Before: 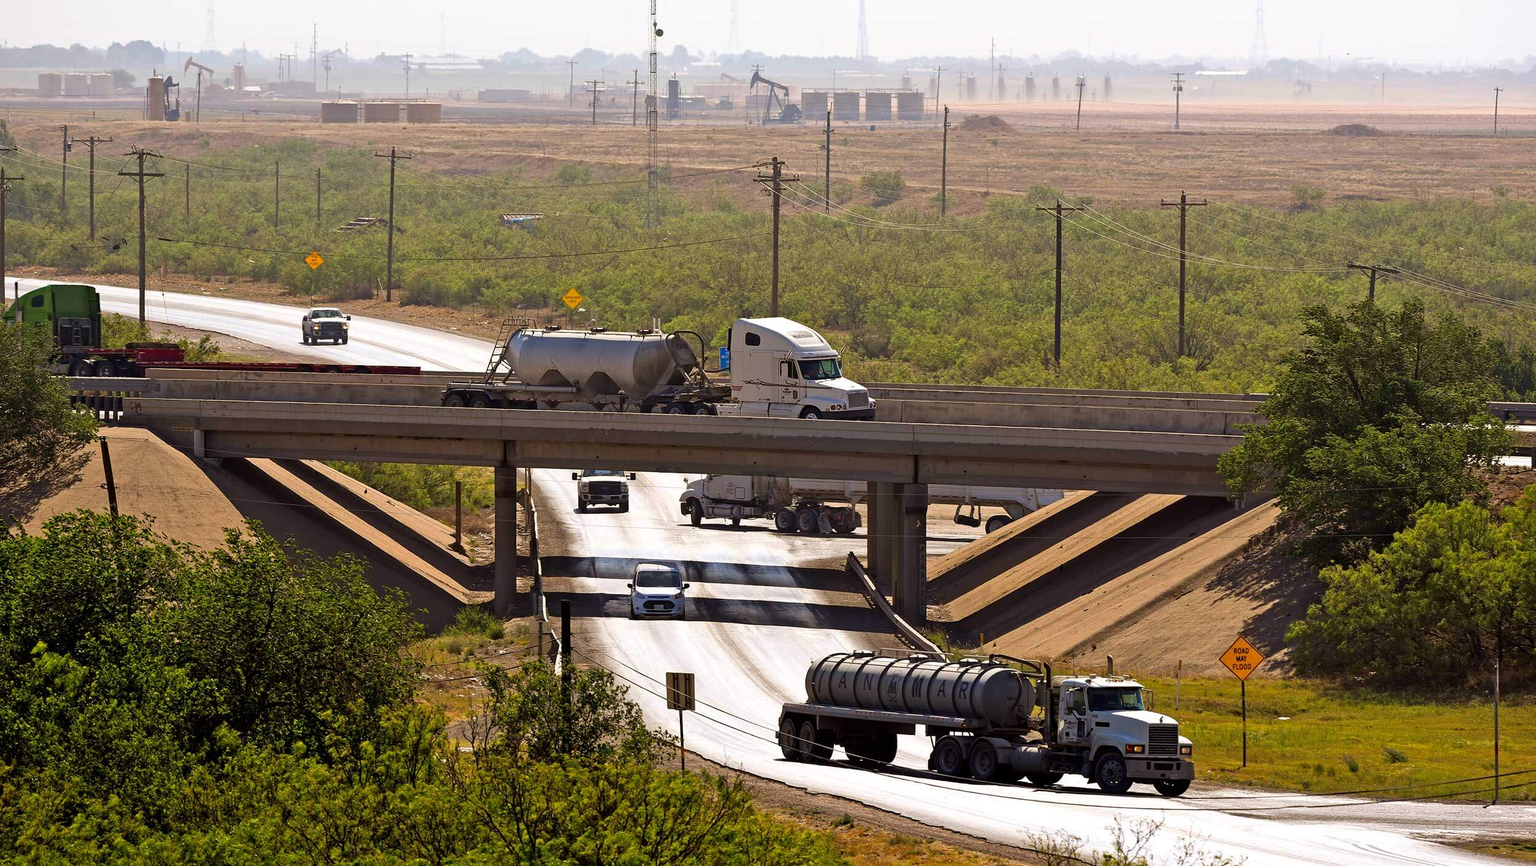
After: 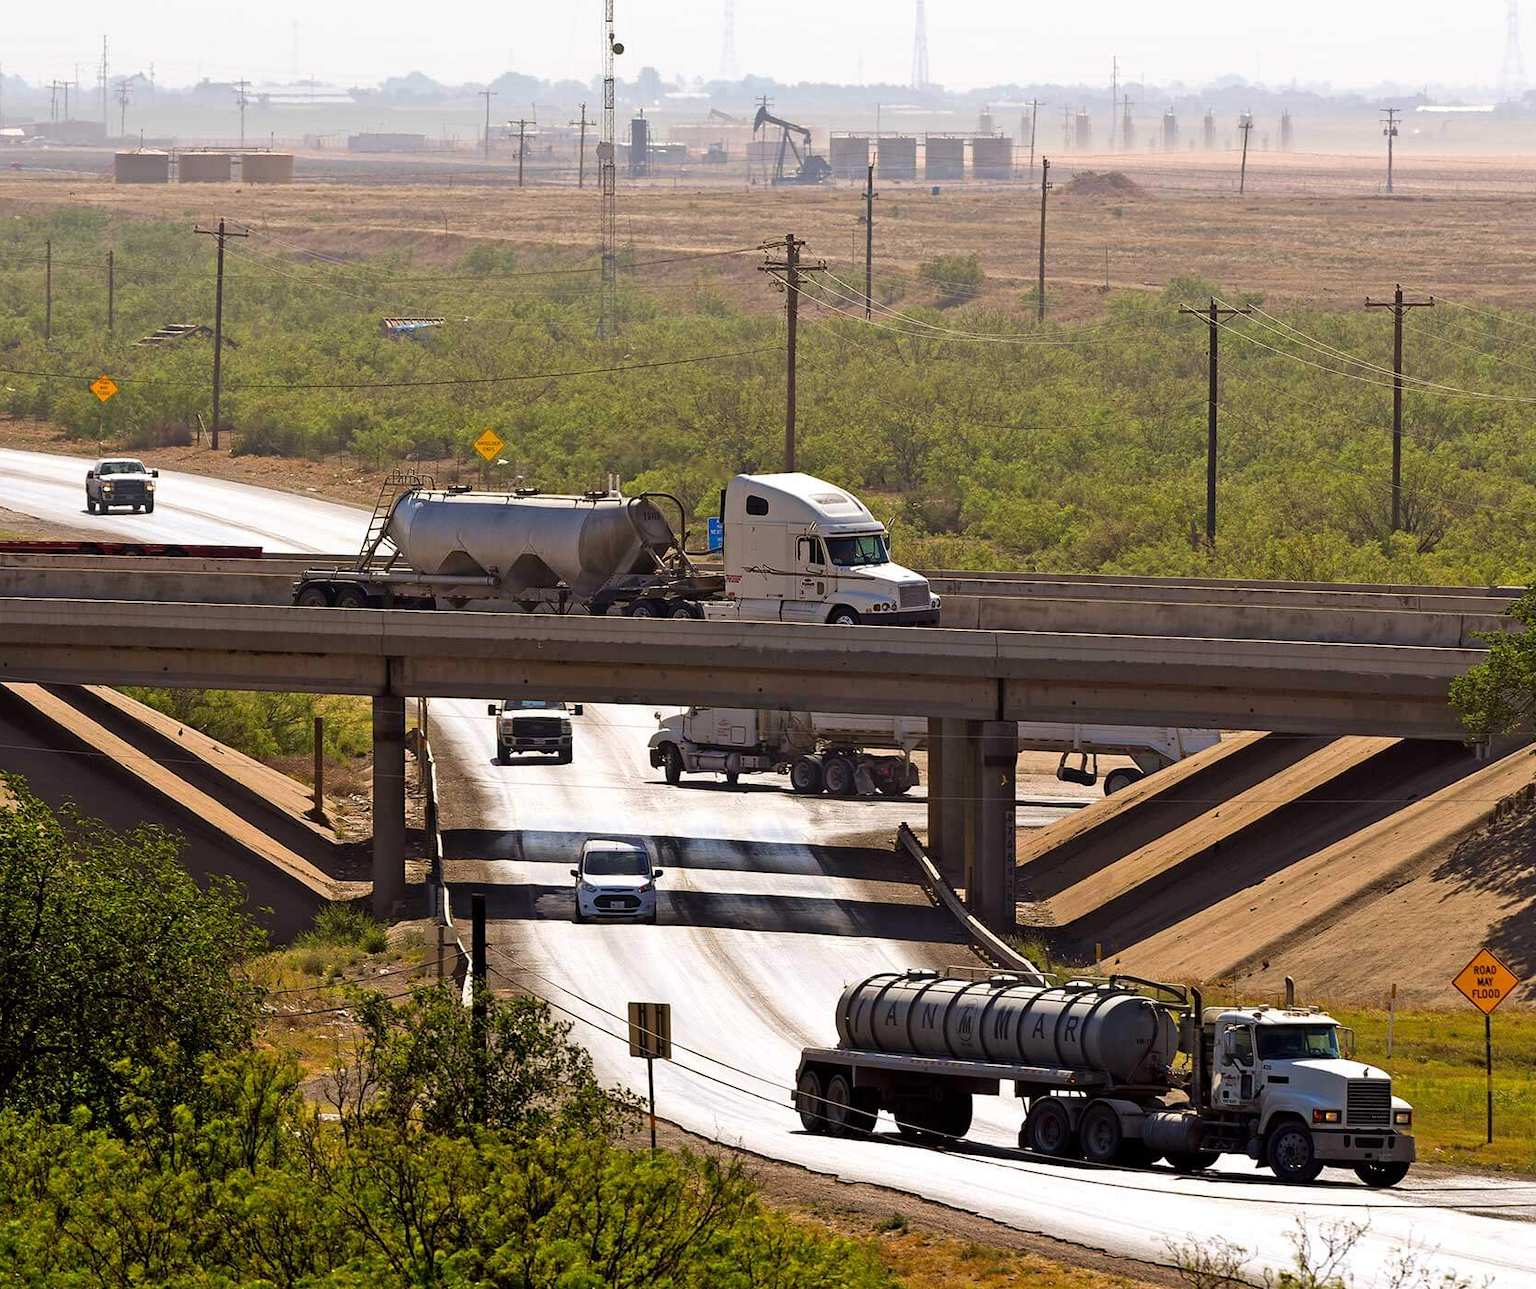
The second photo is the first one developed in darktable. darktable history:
crop and rotate: left 15.942%, right 16.905%
